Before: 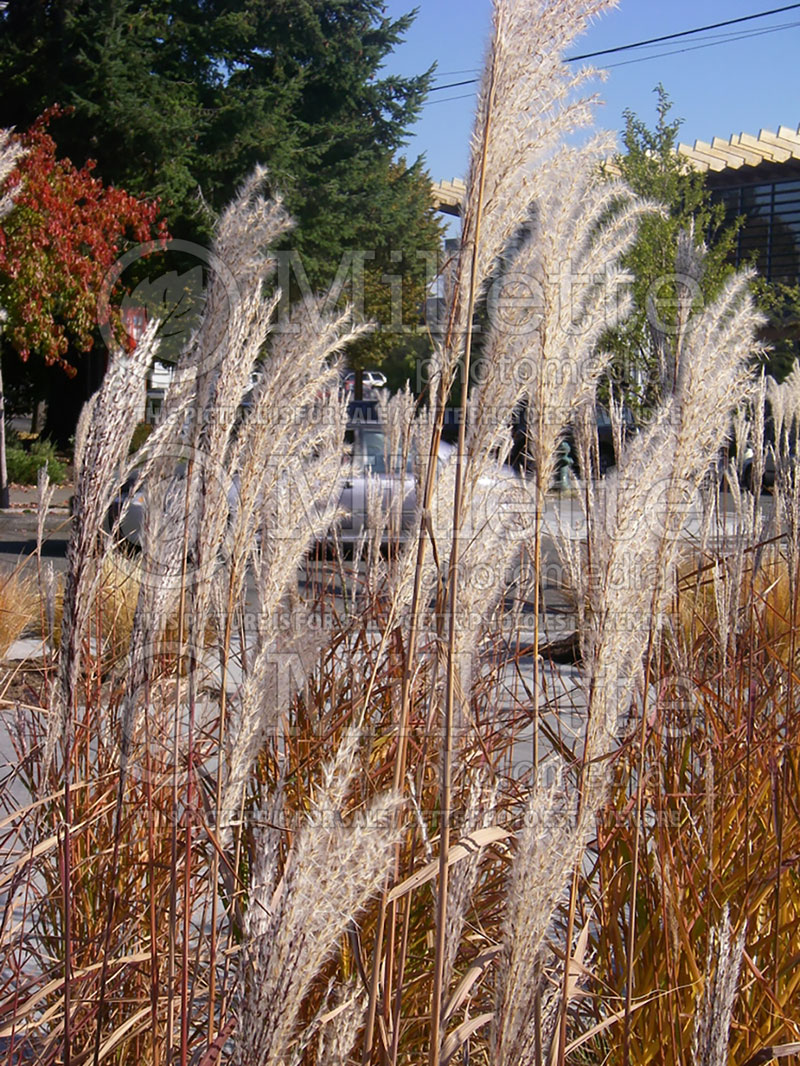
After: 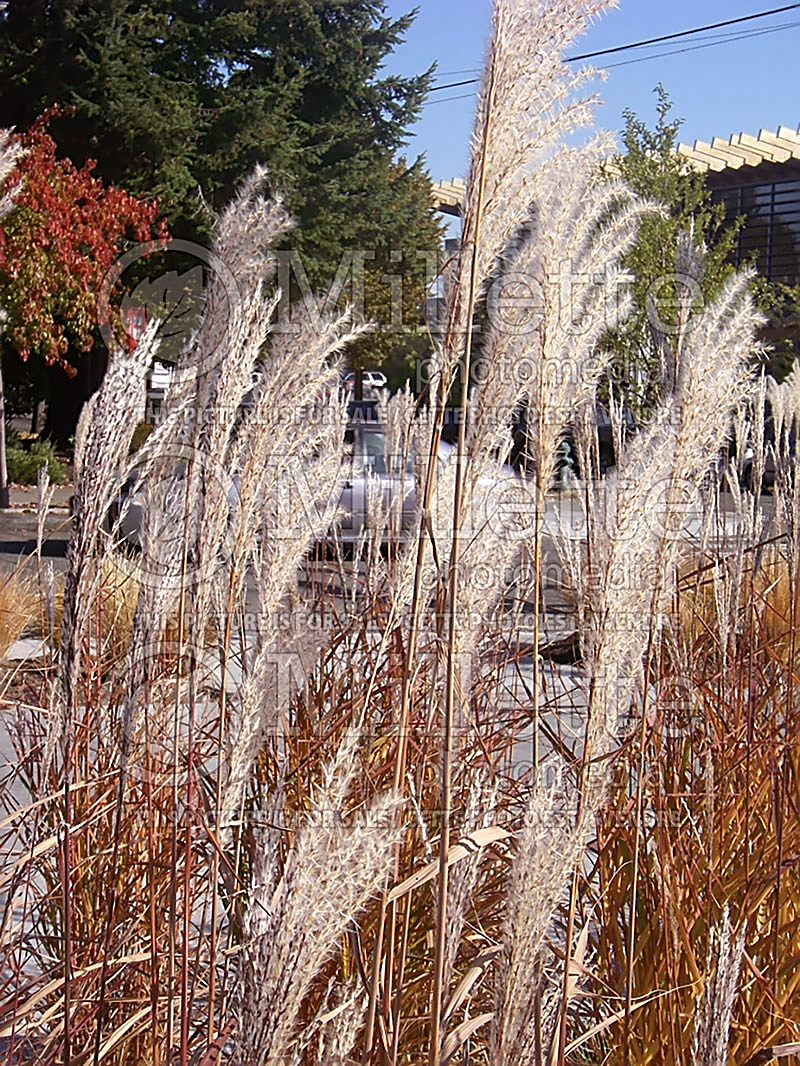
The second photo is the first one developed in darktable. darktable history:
color balance rgb: shadows lift › chroma 4.421%, shadows lift › hue 24.55°, global offset › hue 171.98°, perceptual saturation grading › global saturation -11.917%, perceptual brilliance grading › highlights 10.191%, perceptual brilliance grading › mid-tones 5.371%, contrast -9.694%
sharpen: amount 0.746
